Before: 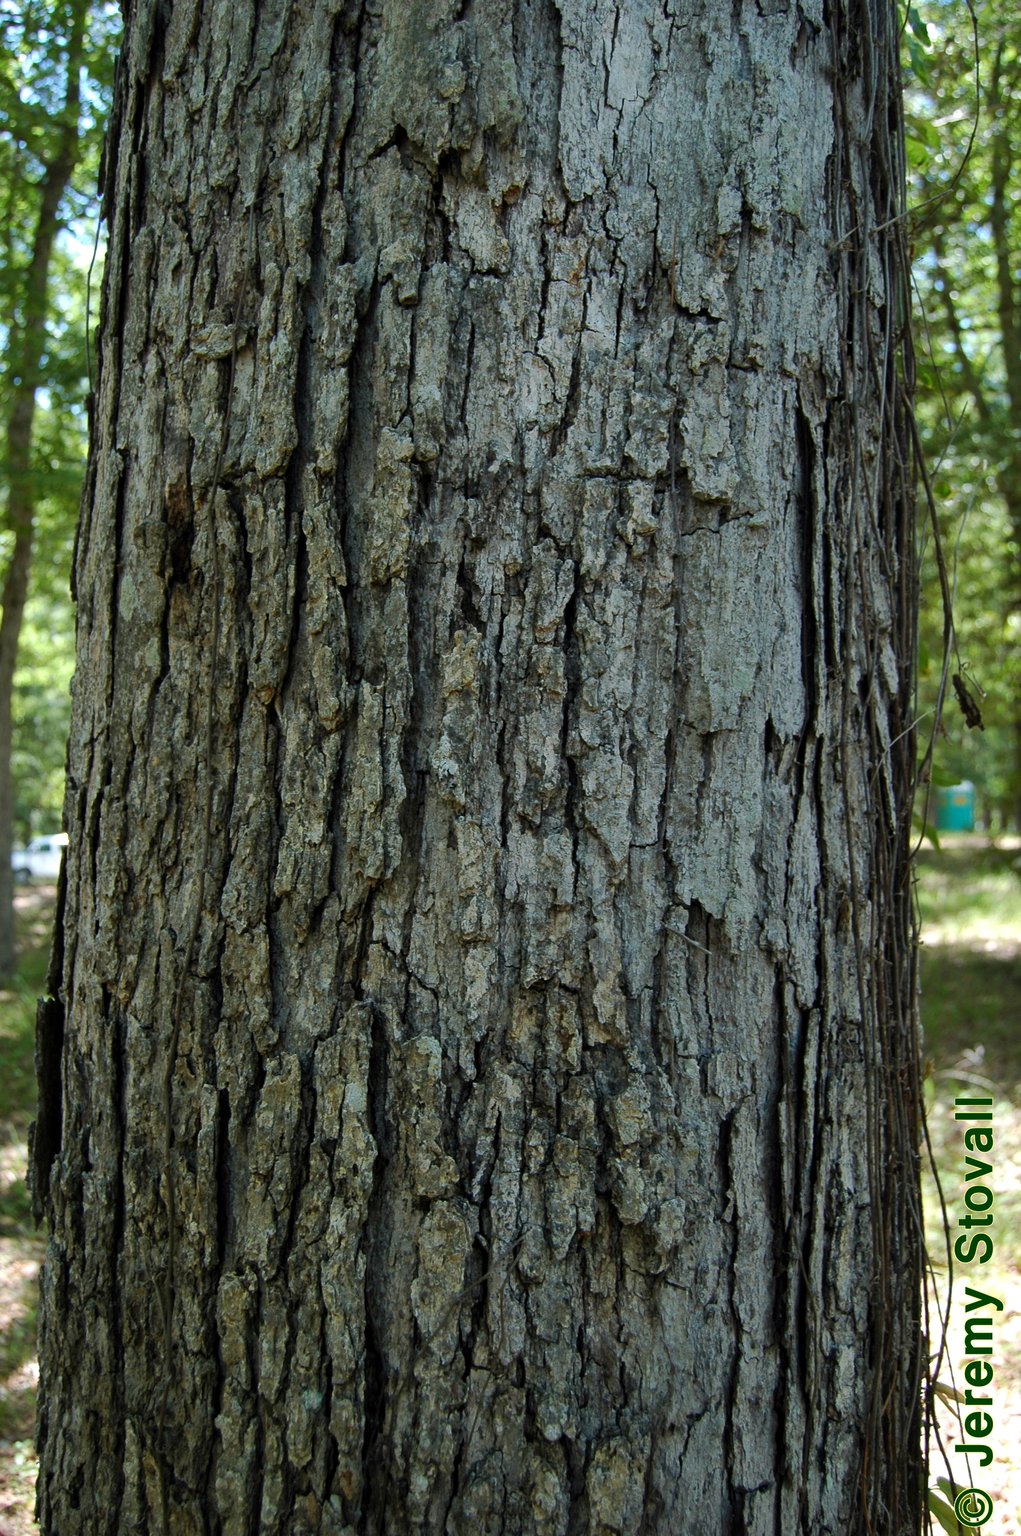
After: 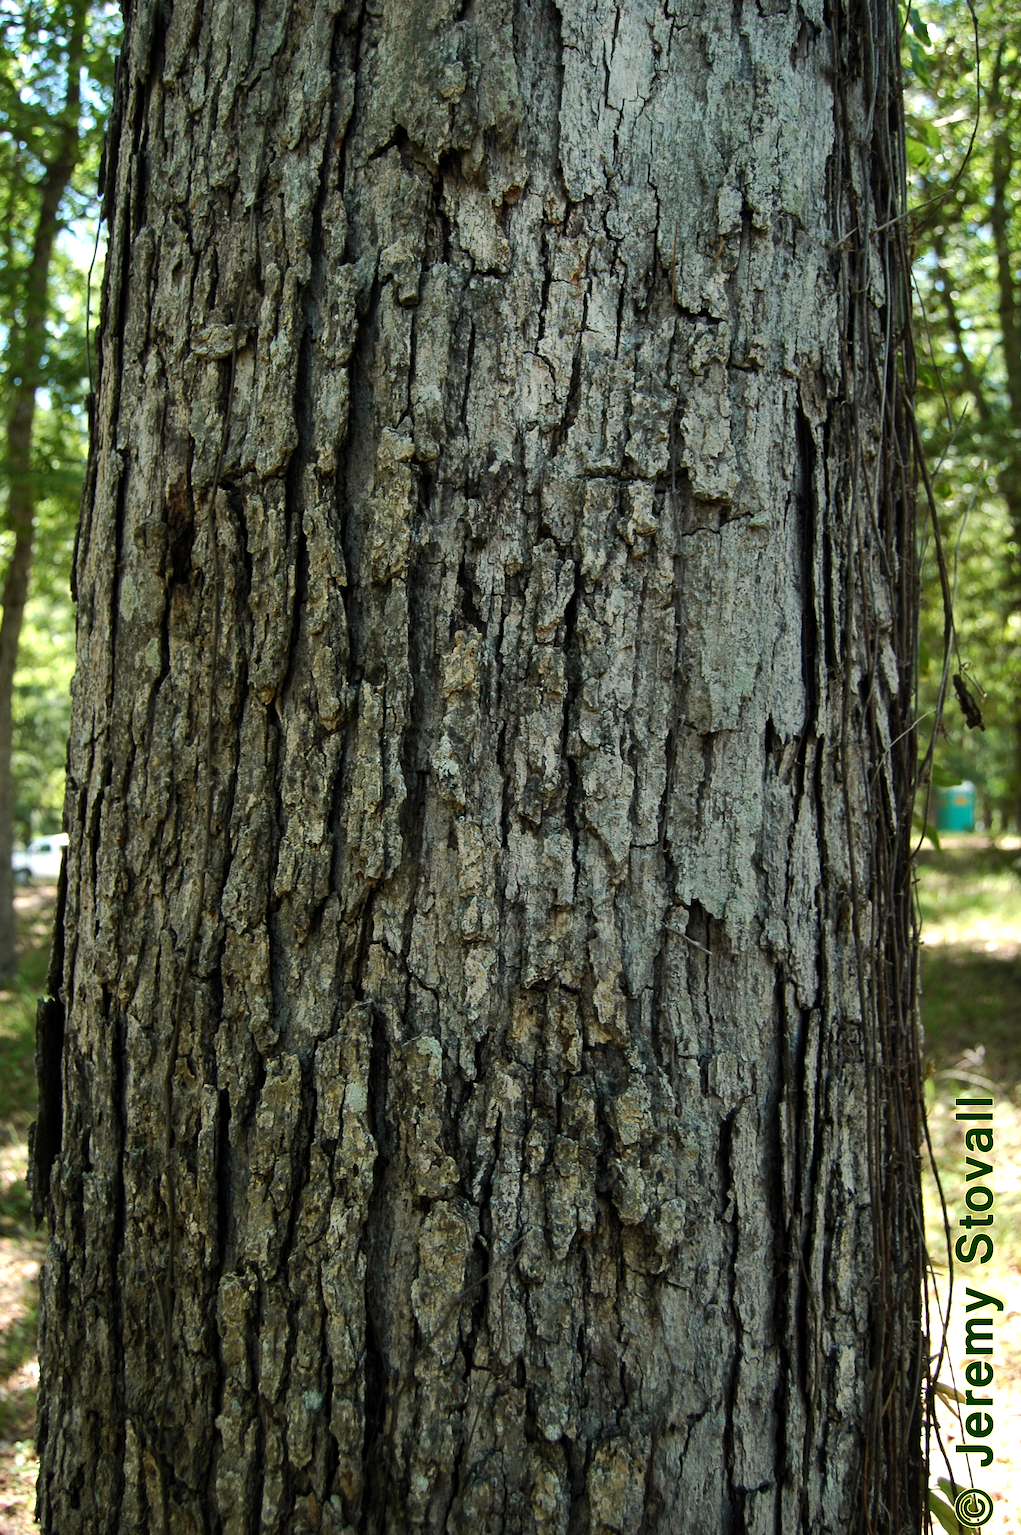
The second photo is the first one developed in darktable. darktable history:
white balance: red 1.045, blue 0.932
tone equalizer: -8 EV -0.417 EV, -7 EV -0.389 EV, -6 EV -0.333 EV, -5 EV -0.222 EV, -3 EV 0.222 EV, -2 EV 0.333 EV, -1 EV 0.389 EV, +0 EV 0.417 EV, edges refinement/feathering 500, mask exposure compensation -1.57 EV, preserve details no
